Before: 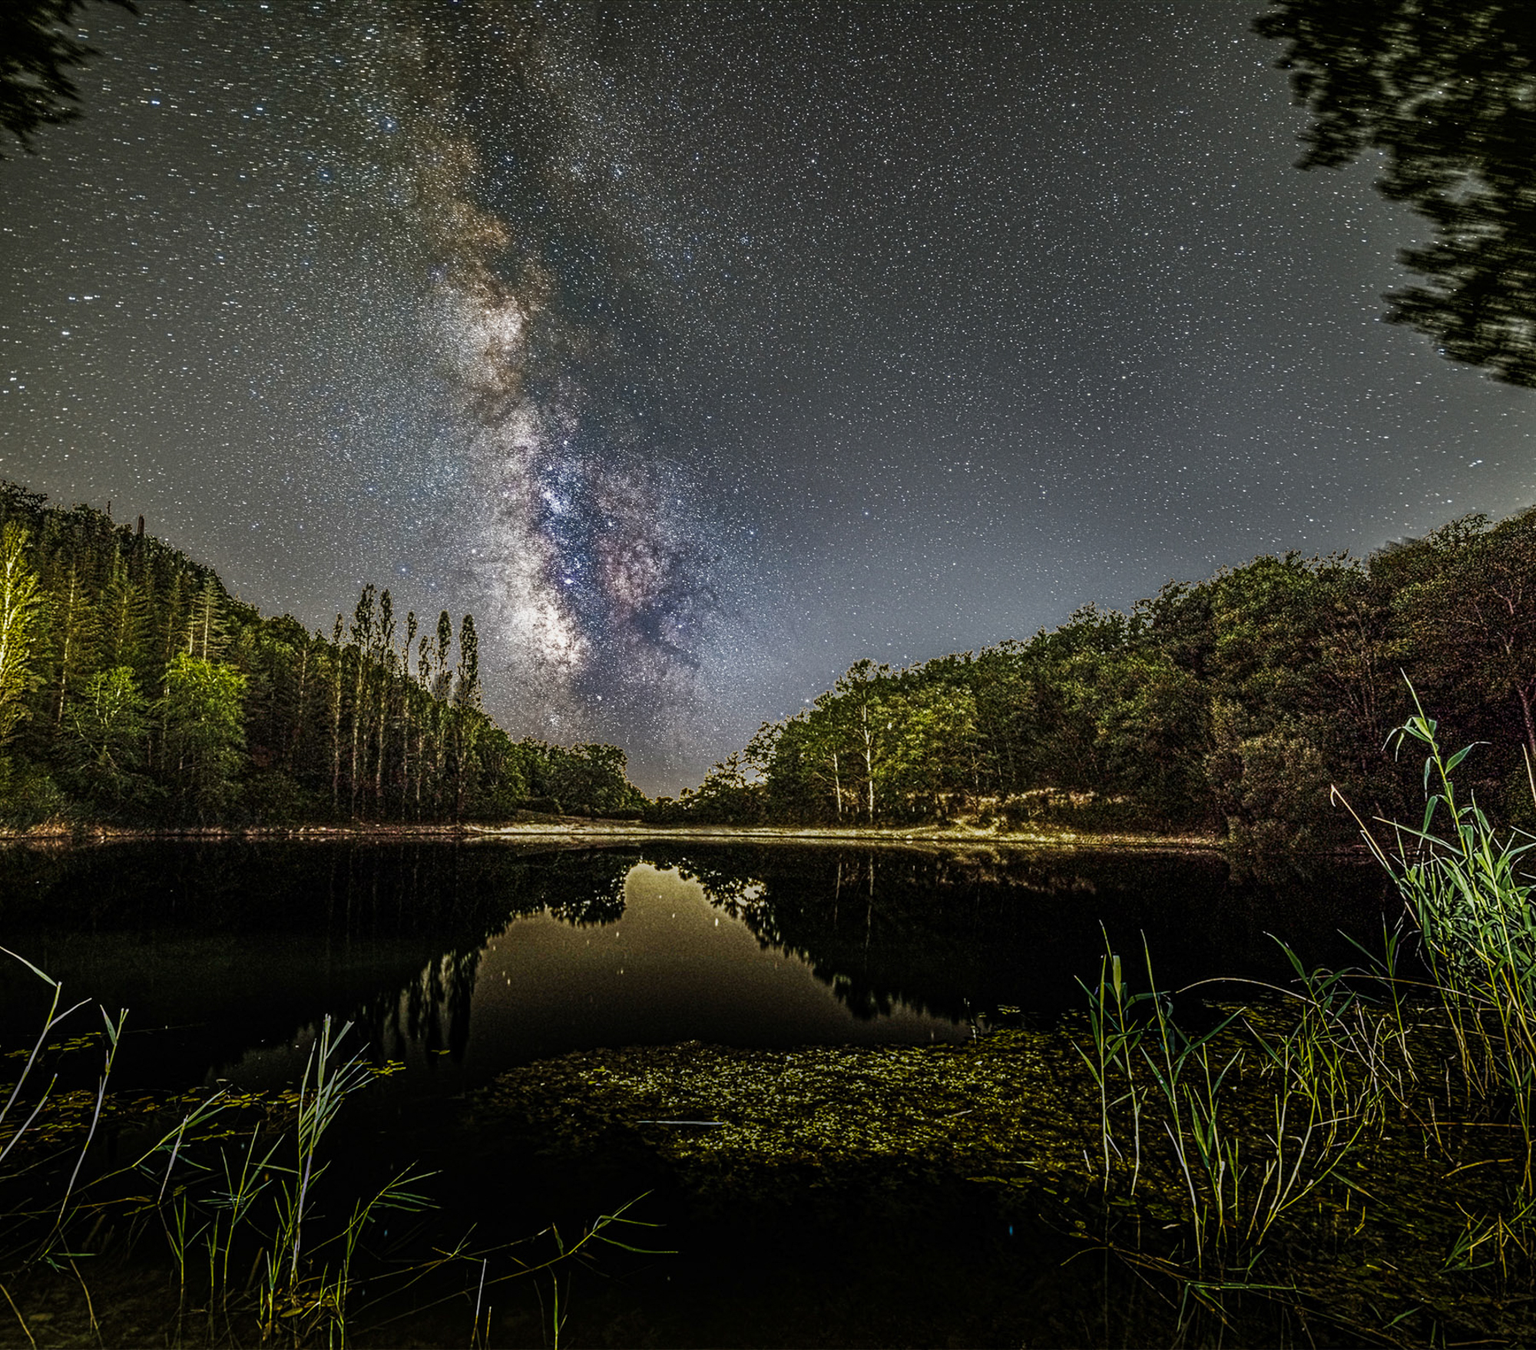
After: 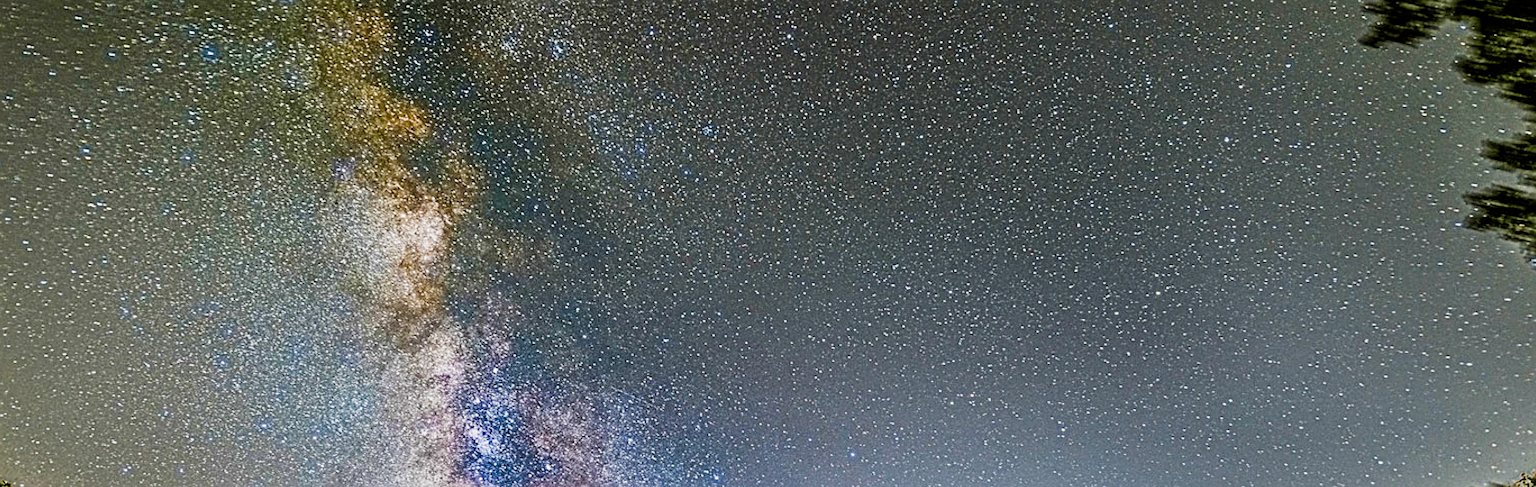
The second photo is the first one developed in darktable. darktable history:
crop and rotate: left 9.669%, top 9.691%, right 6.066%, bottom 59.848%
exposure: exposure 0.61 EV, compensate highlight preservation false
color balance rgb: perceptual saturation grading › global saturation 36.453%, perceptual saturation grading › shadows 35.619%, perceptual brilliance grading › global brilliance 3.089%, global vibrance 20%
contrast brightness saturation: contrast 0.044, saturation 0.156
filmic rgb: black relative exposure -7.65 EV, white relative exposure 4.56 EV, hardness 3.61, iterations of high-quality reconstruction 10
levels: white 99.9%, levels [0, 0.492, 0.984]
sharpen: on, module defaults
